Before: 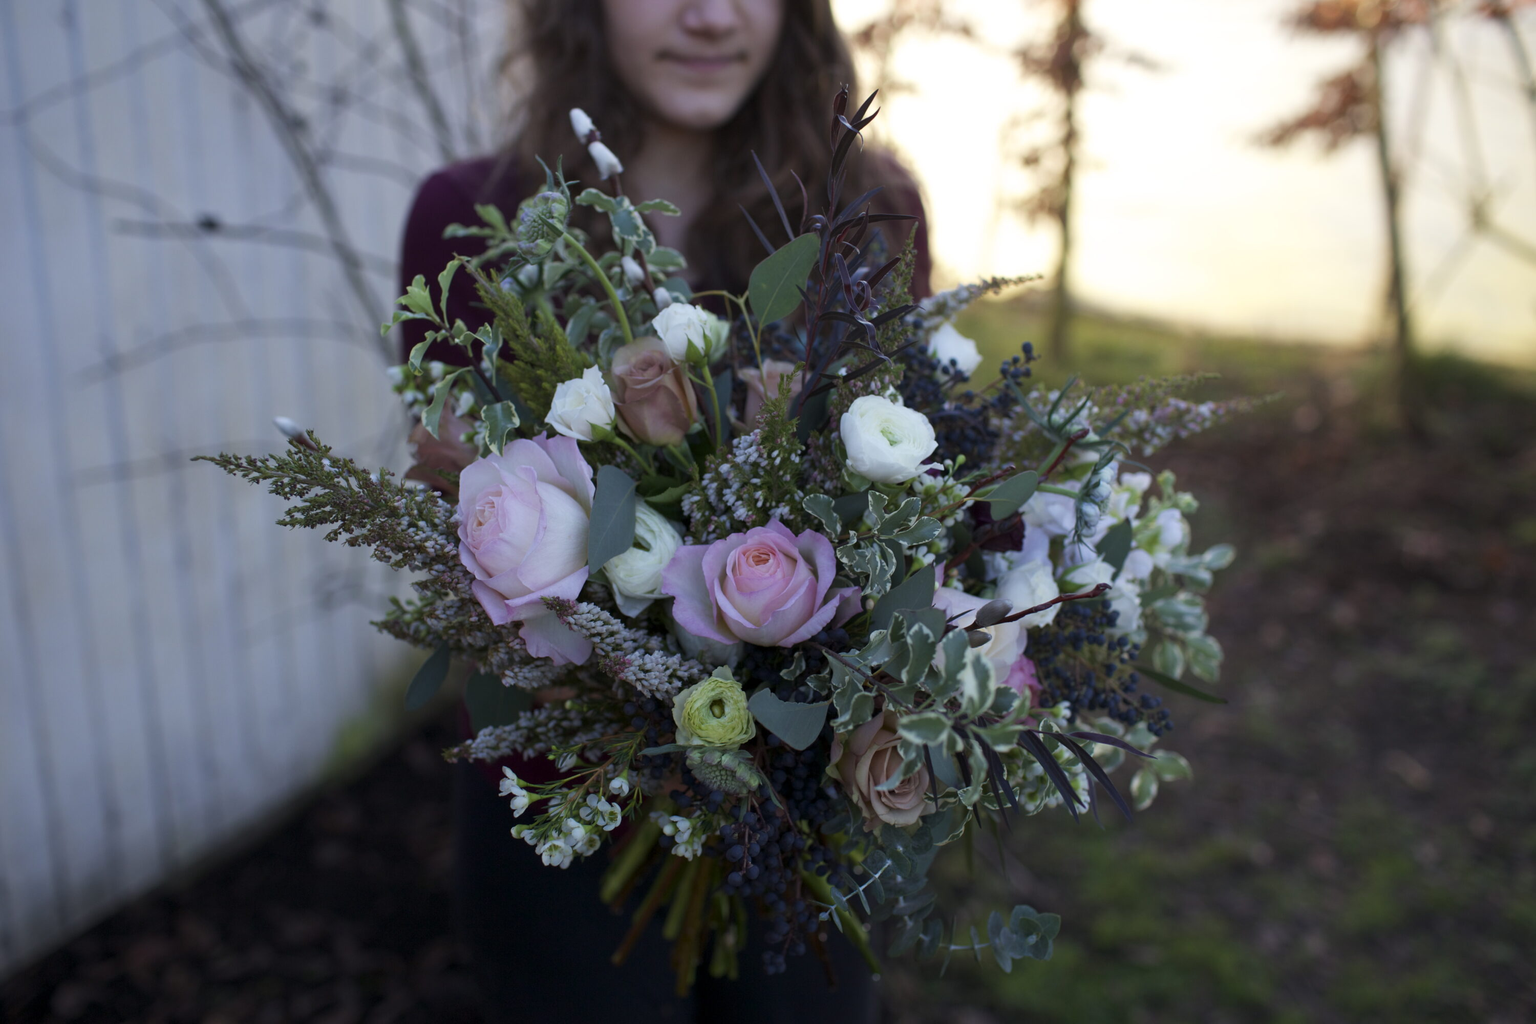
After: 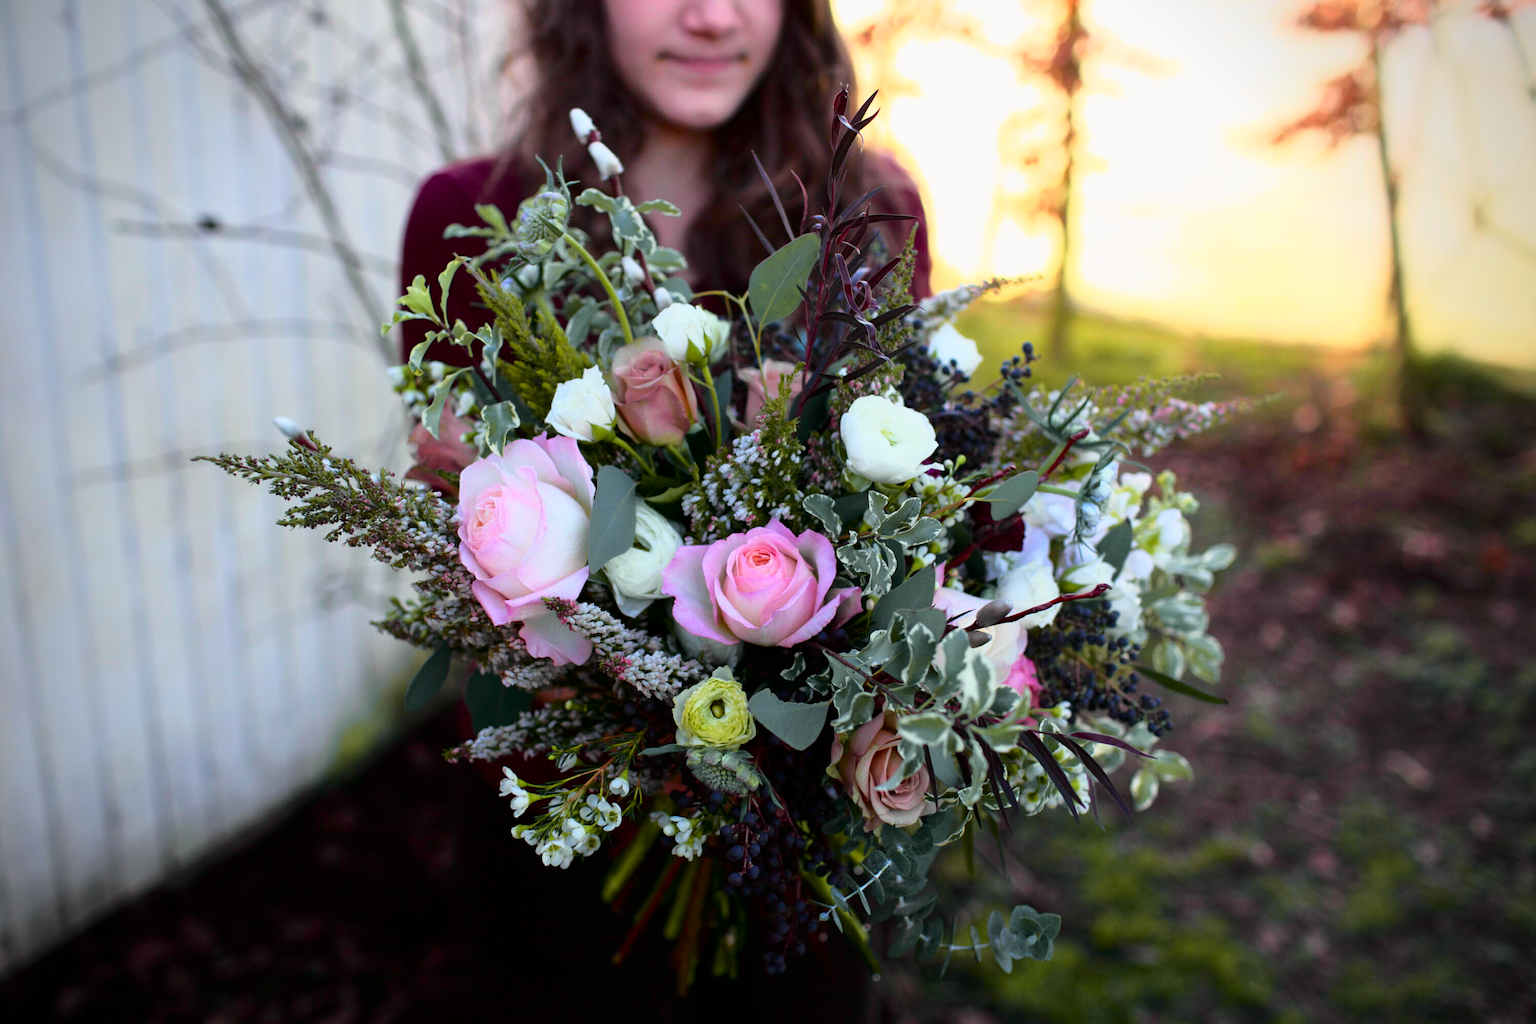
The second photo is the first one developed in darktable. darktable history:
tone curve: curves: ch0 [(0, 0) (0.062, 0.023) (0.168, 0.142) (0.359, 0.44) (0.469, 0.544) (0.634, 0.722) (0.839, 0.909) (0.998, 0.978)]; ch1 [(0, 0) (0.437, 0.453) (0.472, 0.47) (0.502, 0.504) (0.527, 0.546) (0.568, 0.619) (0.608, 0.665) (0.669, 0.748) (0.859, 0.899) (1, 1)]; ch2 [(0, 0) (0.33, 0.301) (0.421, 0.443) (0.473, 0.501) (0.504, 0.504) (0.535, 0.564) (0.575, 0.625) (0.608, 0.676) (1, 1)], color space Lab, independent channels, preserve colors none
contrast brightness saturation: contrast 0.202, brightness 0.16, saturation 0.224
vignetting: brightness -0.513, saturation -0.507
